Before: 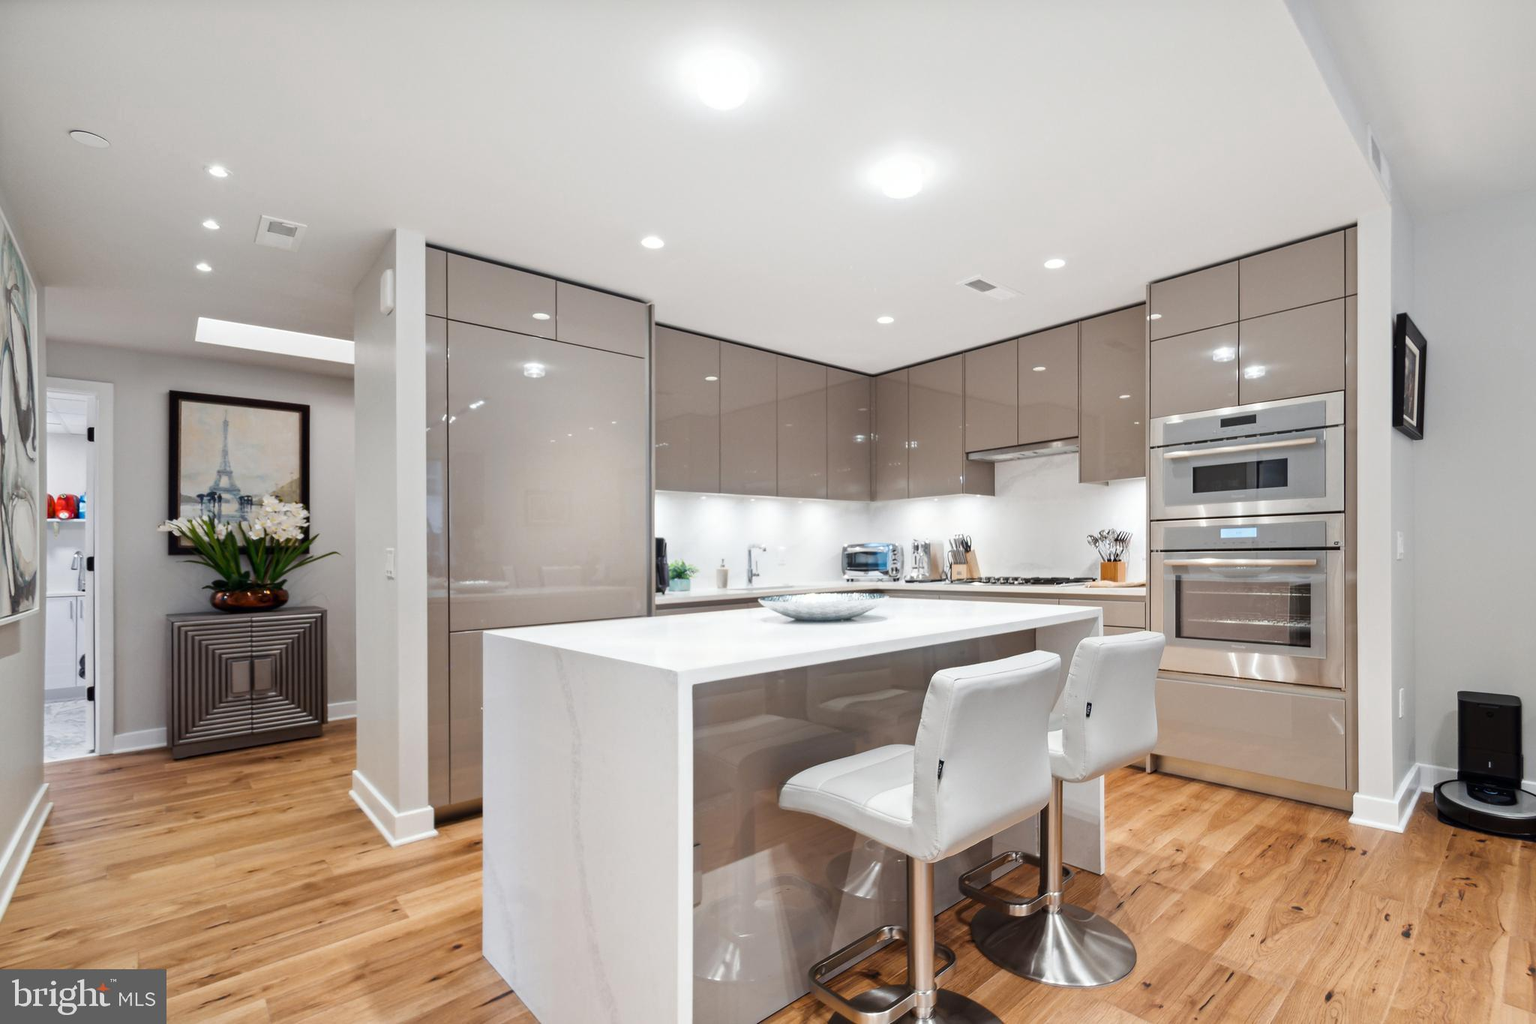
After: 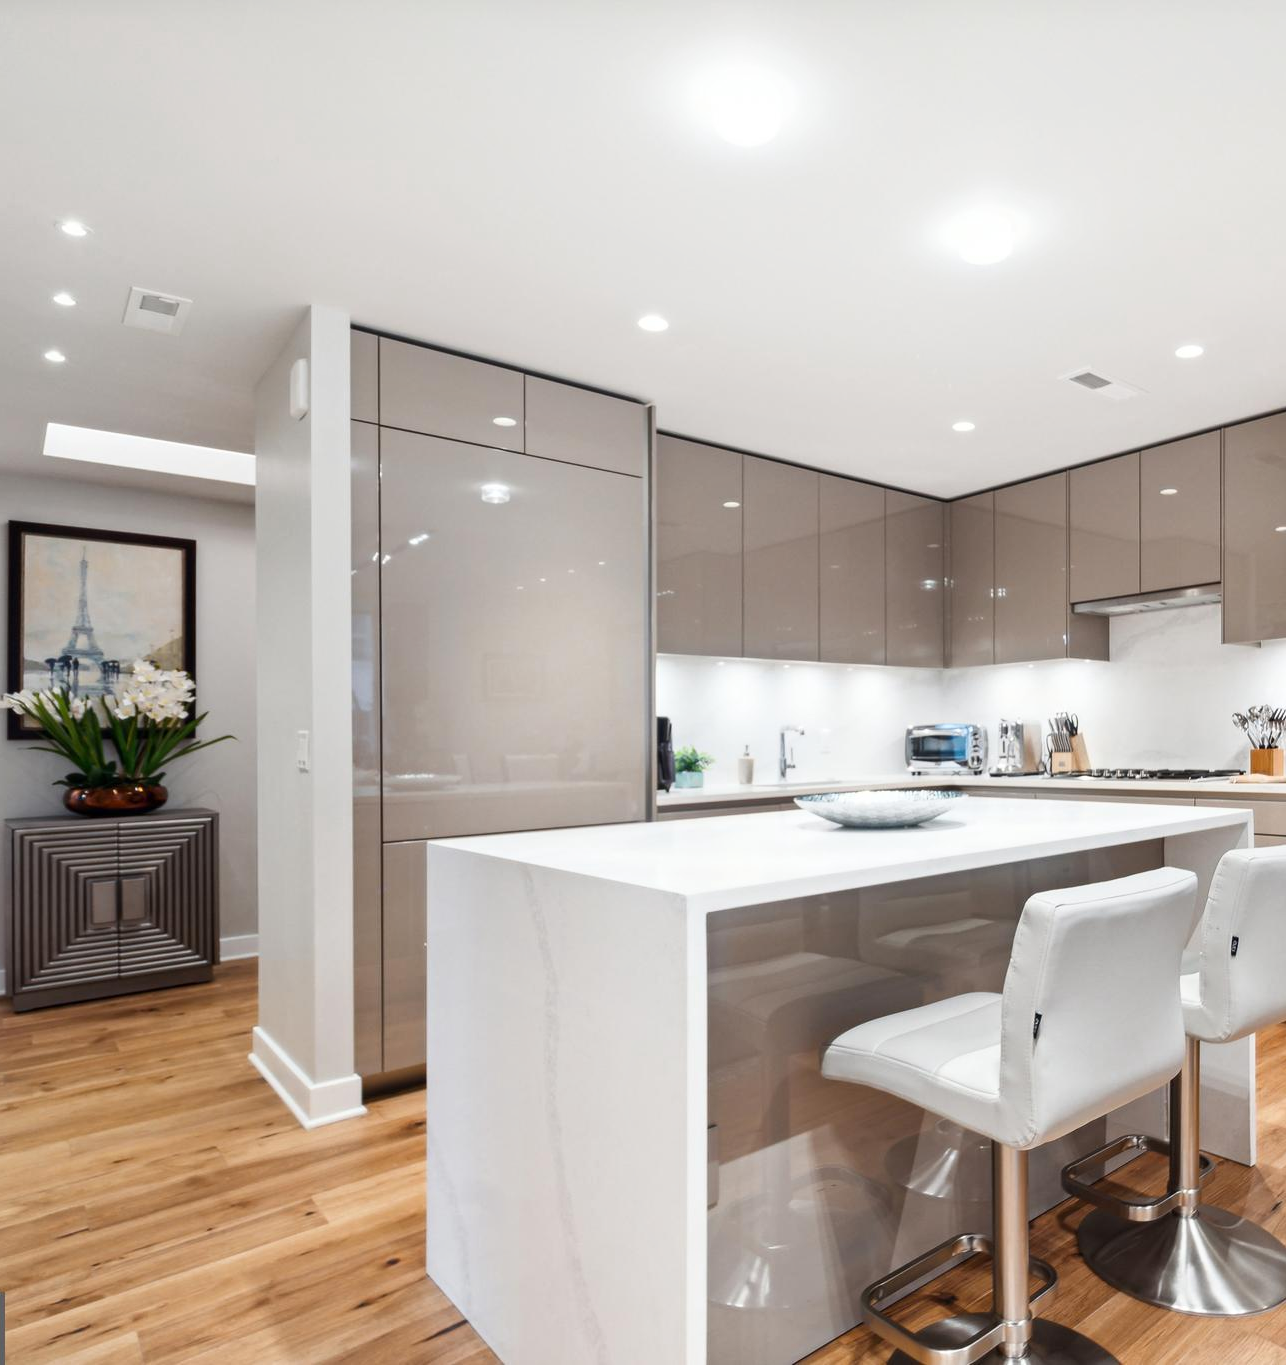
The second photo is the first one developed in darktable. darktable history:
crop: left 10.644%, right 26.528%
shadows and highlights: shadows 0, highlights 40
